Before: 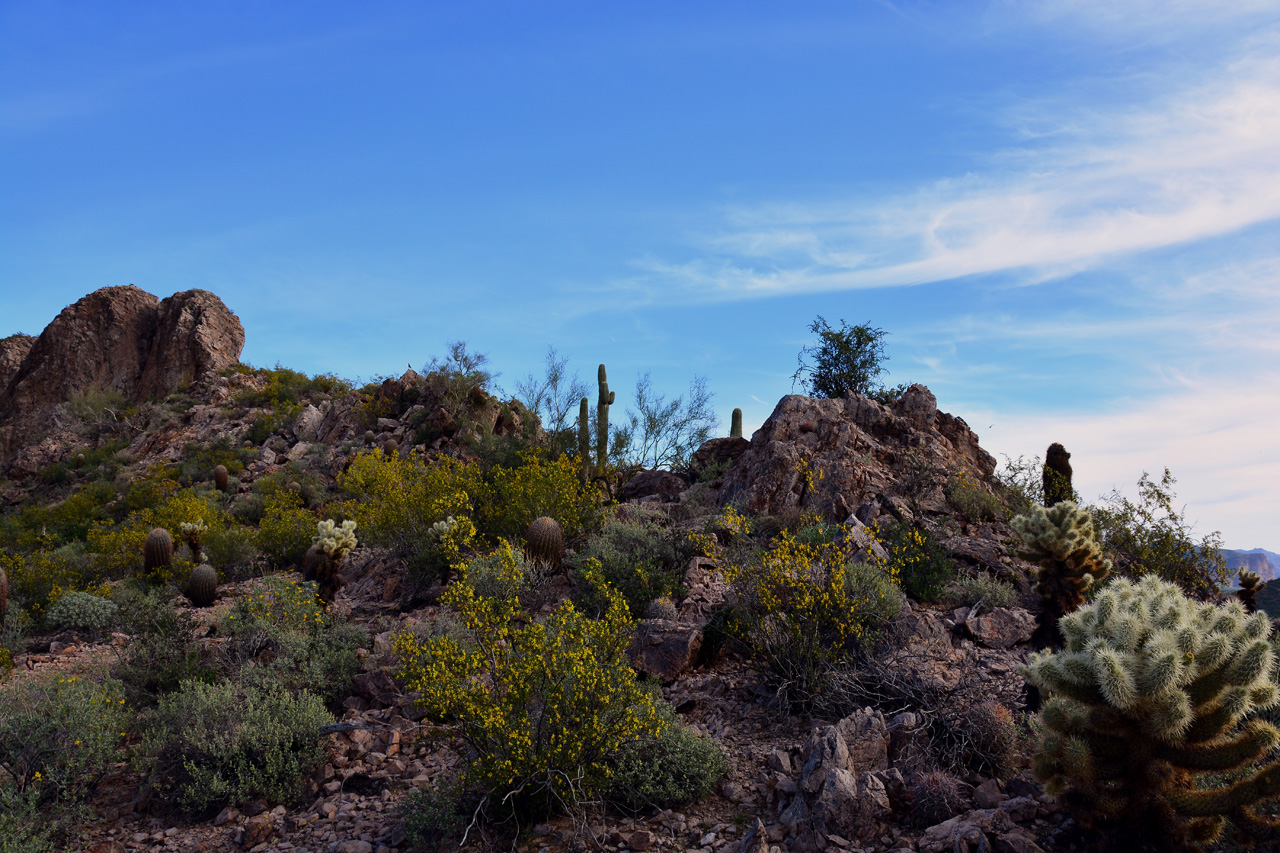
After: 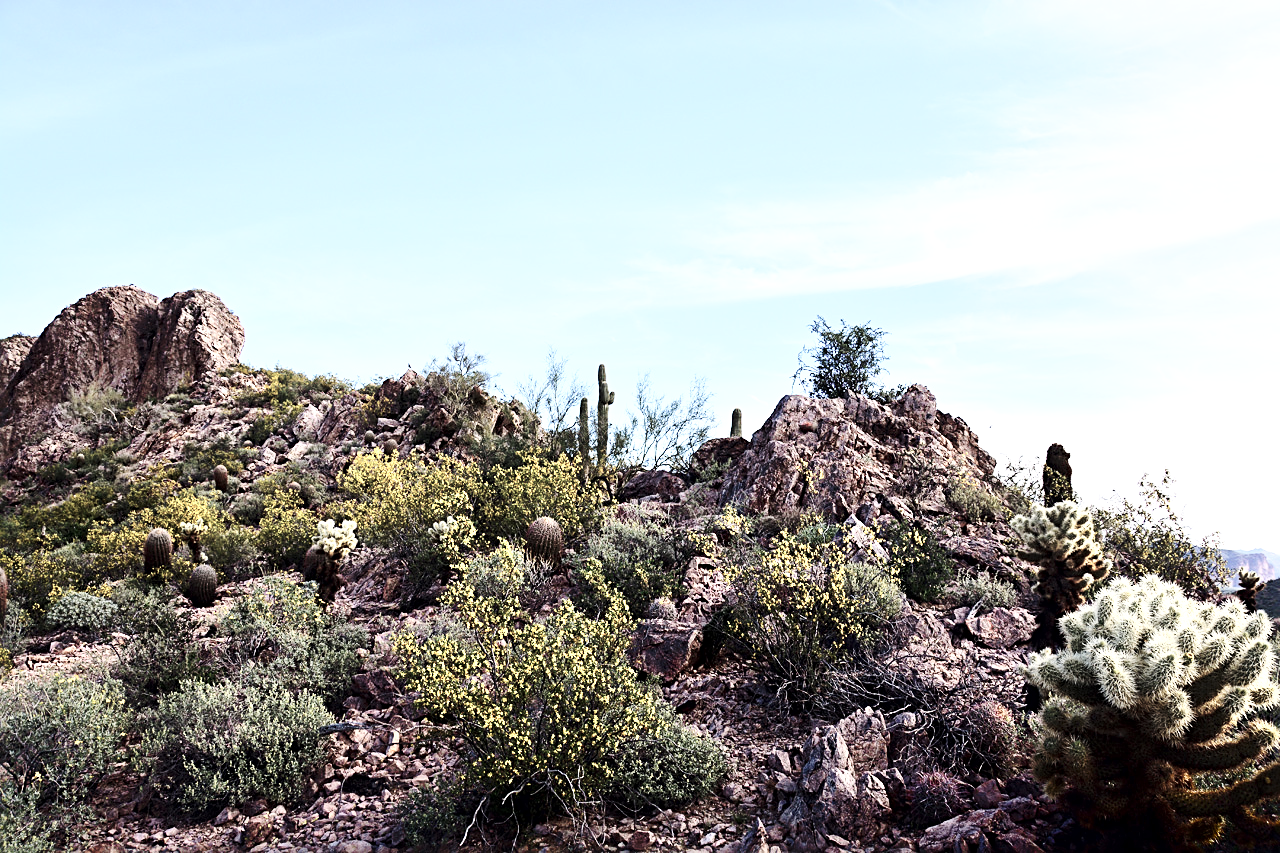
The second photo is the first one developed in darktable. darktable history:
sharpen: radius 2.773
exposure: black level correction 0, exposure 0.698 EV, compensate highlight preservation false
local contrast: mode bilateral grid, contrast 20, coarseness 50, detail 141%, midtone range 0.2
contrast brightness saturation: contrast 0.199, brightness 0.162, saturation 0.227
base curve: curves: ch0 [(0, 0) (0.028, 0.03) (0.121, 0.232) (0.46, 0.748) (0.859, 0.968) (1, 1)], preserve colors none
shadows and highlights: shadows -71.82, highlights 34.68, soften with gaussian
color zones: curves: ch0 [(0, 0.6) (0.129, 0.585) (0.193, 0.596) (0.429, 0.5) (0.571, 0.5) (0.714, 0.5) (0.857, 0.5) (1, 0.6)]; ch1 [(0, 0.453) (0.112, 0.245) (0.213, 0.252) (0.429, 0.233) (0.571, 0.231) (0.683, 0.242) (0.857, 0.296) (1, 0.453)]
